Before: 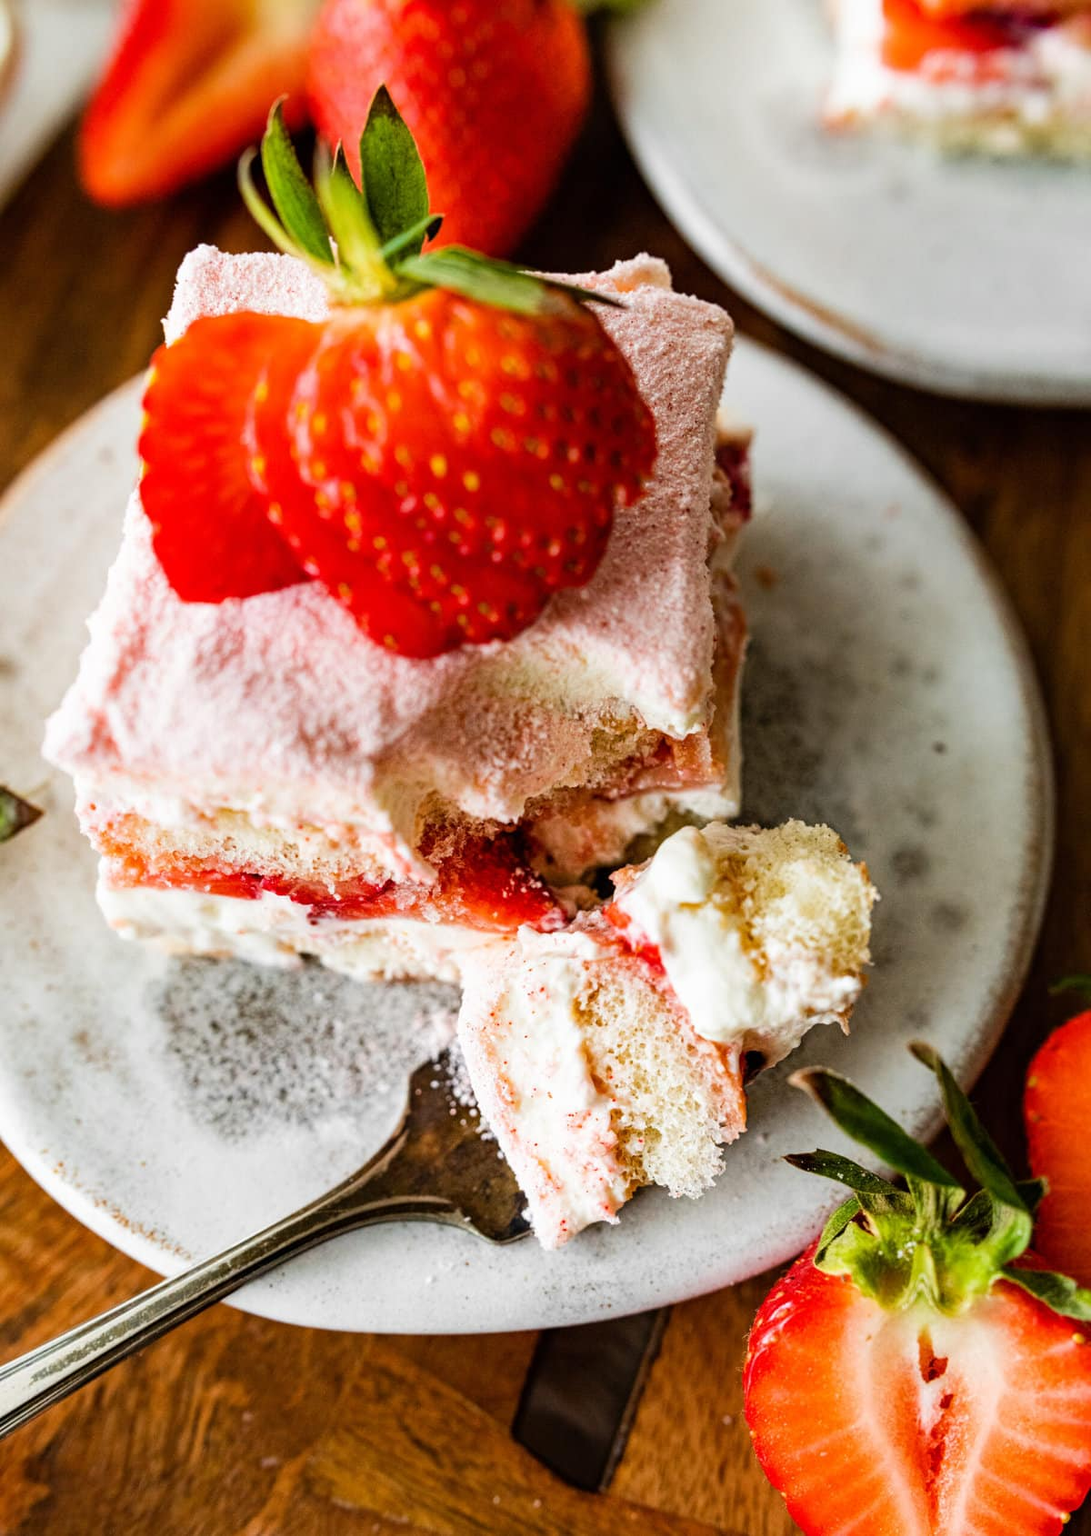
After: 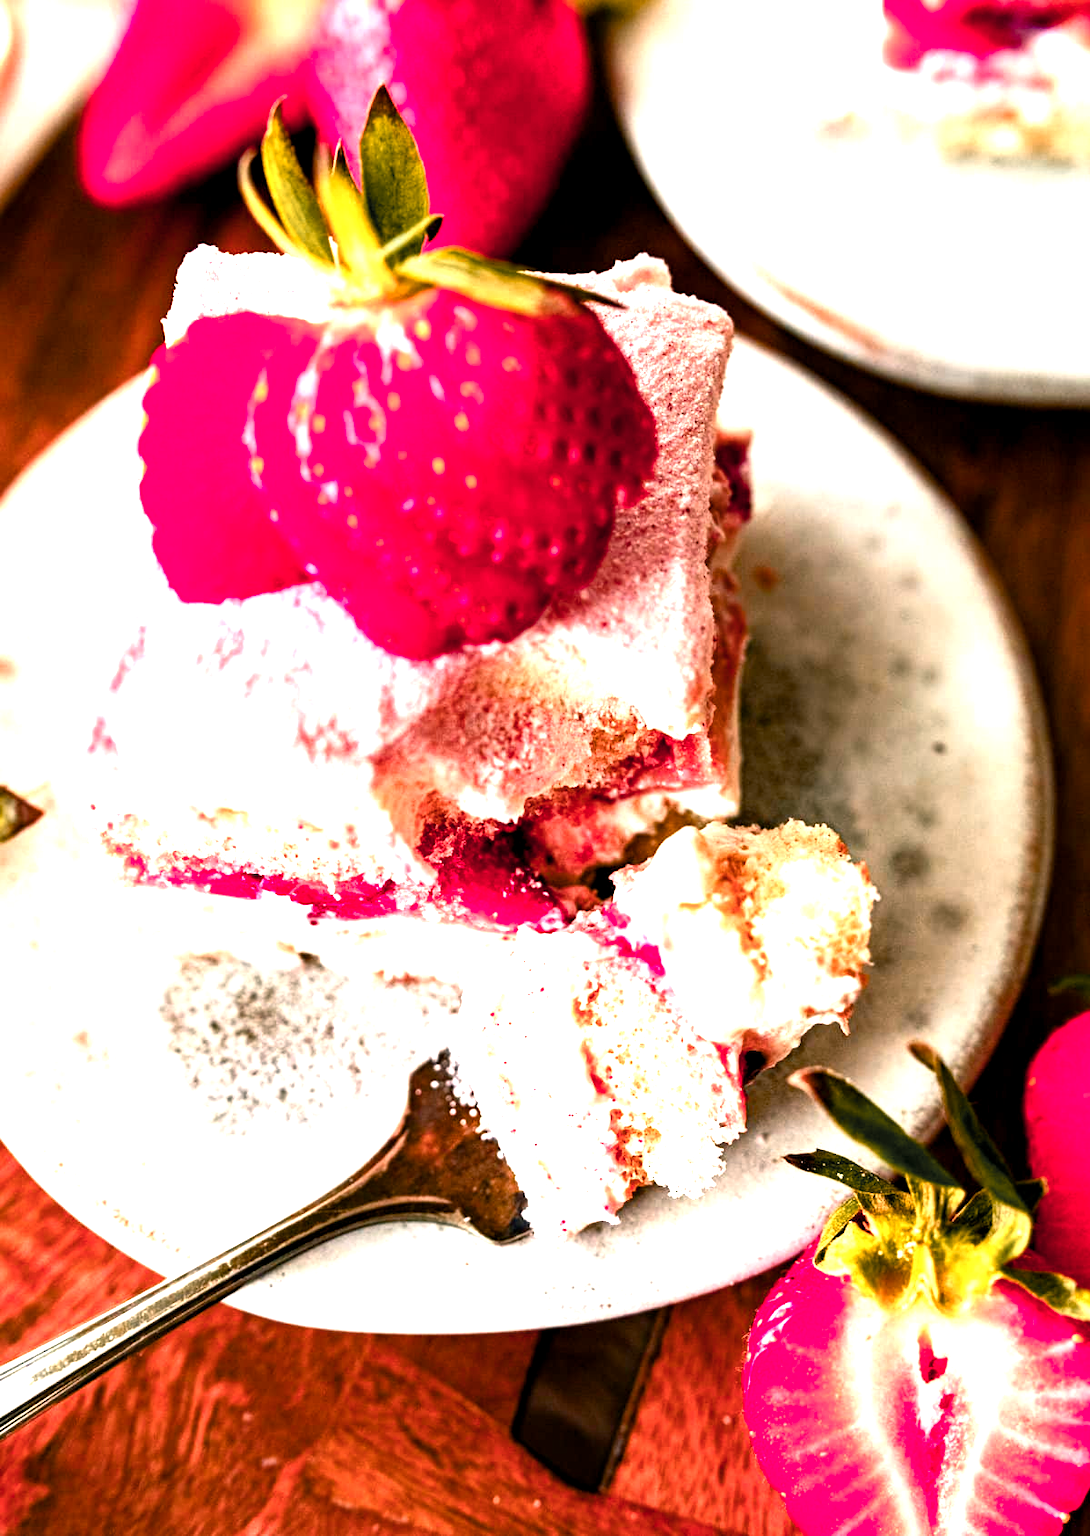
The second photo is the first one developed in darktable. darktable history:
color zones: curves: ch1 [(0.263, 0.53) (0.376, 0.287) (0.487, 0.512) (0.748, 0.547) (1, 0.513)]; ch2 [(0.262, 0.45) (0.751, 0.477)], mix 31.98%
color balance rgb: shadows lift › chroma 2%, shadows lift › hue 185.64°, power › luminance 1.48%, highlights gain › chroma 3%, highlights gain › hue 54.51°, global offset › luminance -0.4%, perceptual saturation grading › highlights -18.47%, perceptual saturation grading › mid-tones 6.62%, perceptual saturation grading › shadows 28.22%, perceptual brilliance grading › highlights 15.68%, perceptual brilliance grading › shadows -14.29%, global vibrance 25.96%, contrast 6.45%
exposure: black level correction 0, exposure 0.7 EV, compensate exposure bias true, compensate highlight preservation false
